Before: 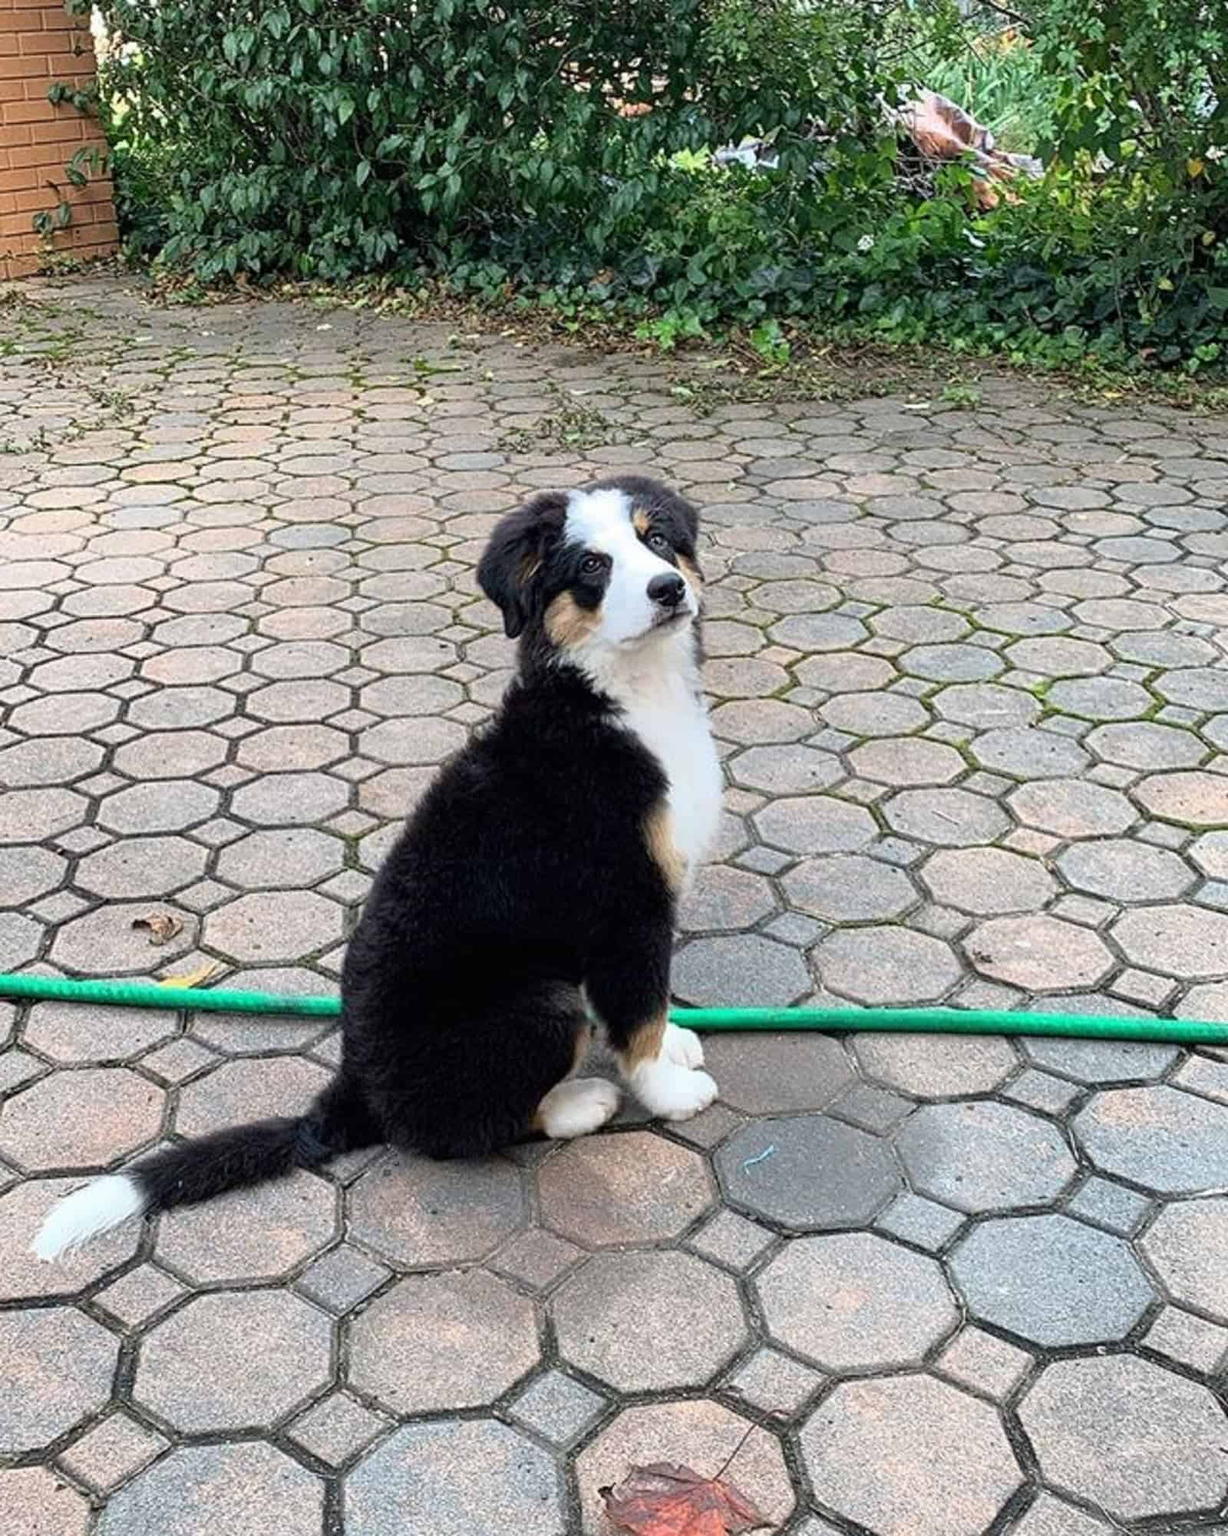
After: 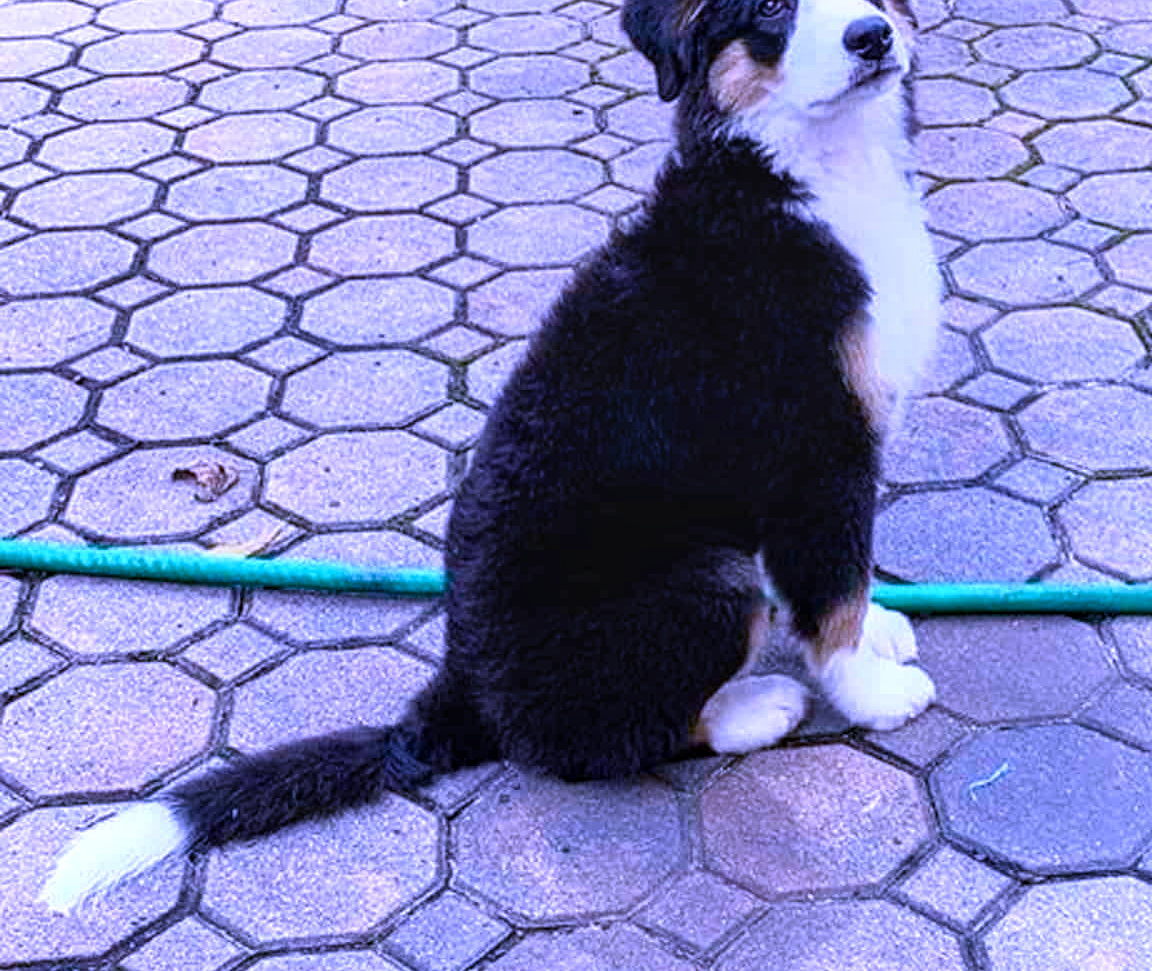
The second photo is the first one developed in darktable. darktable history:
crop: top 36.498%, right 27.964%, bottom 14.995%
color balance rgb: perceptual saturation grading › global saturation 20%, perceptual saturation grading › highlights -25%, perceptual saturation grading › shadows 25%
white balance: red 0.98, blue 1.61
local contrast: on, module defaults
